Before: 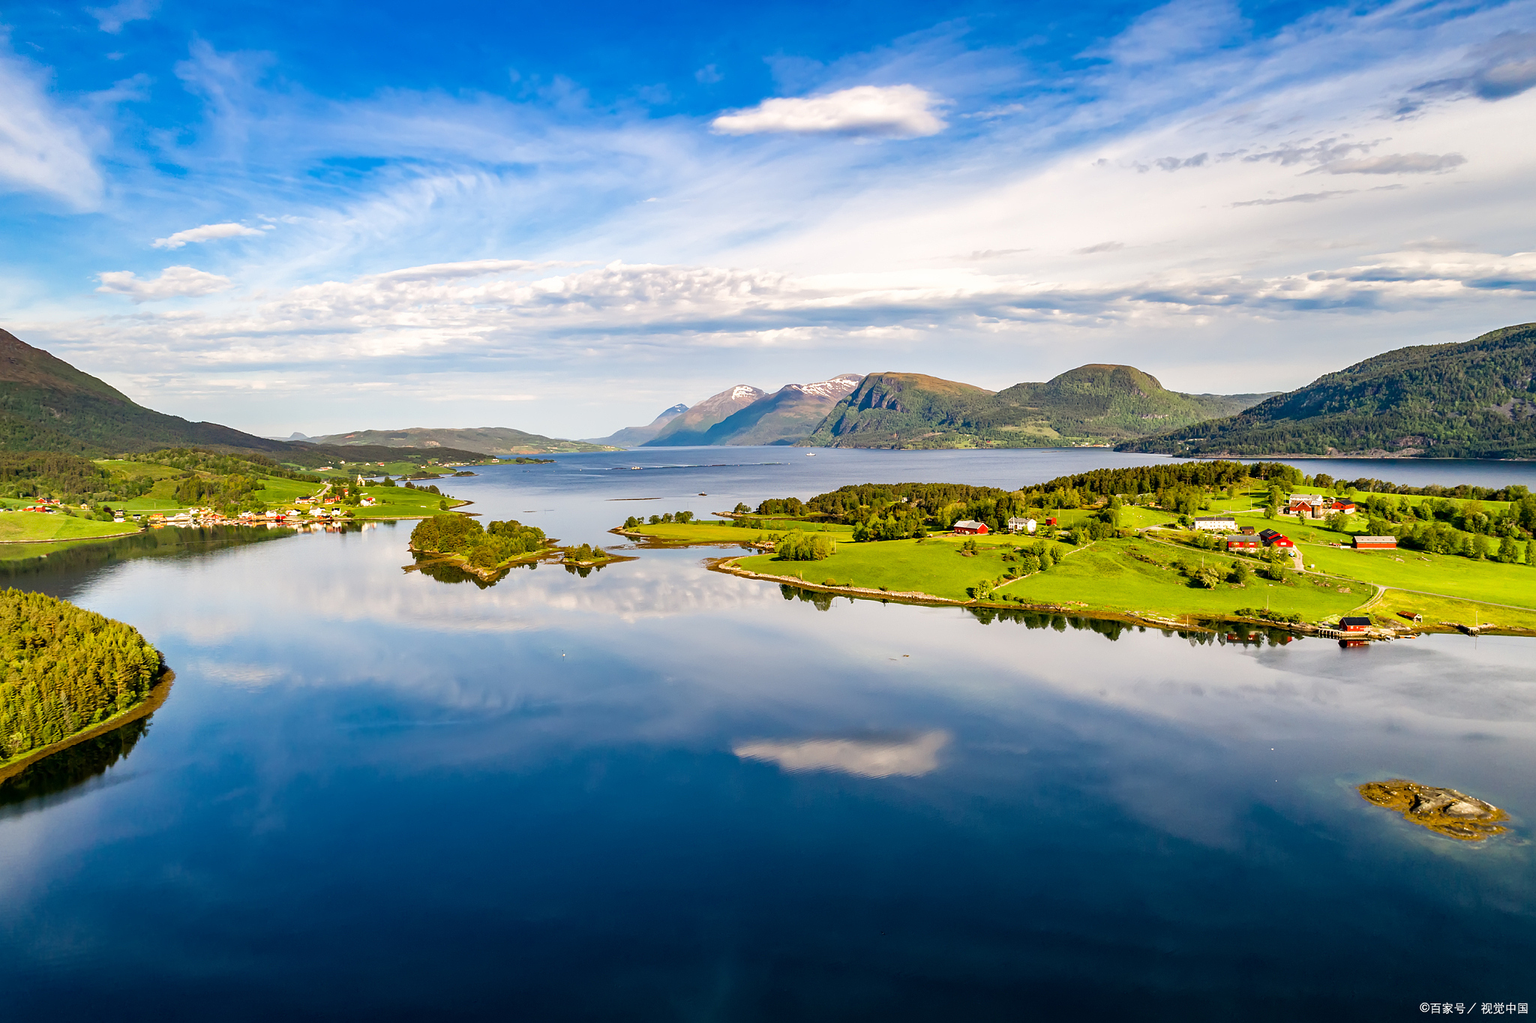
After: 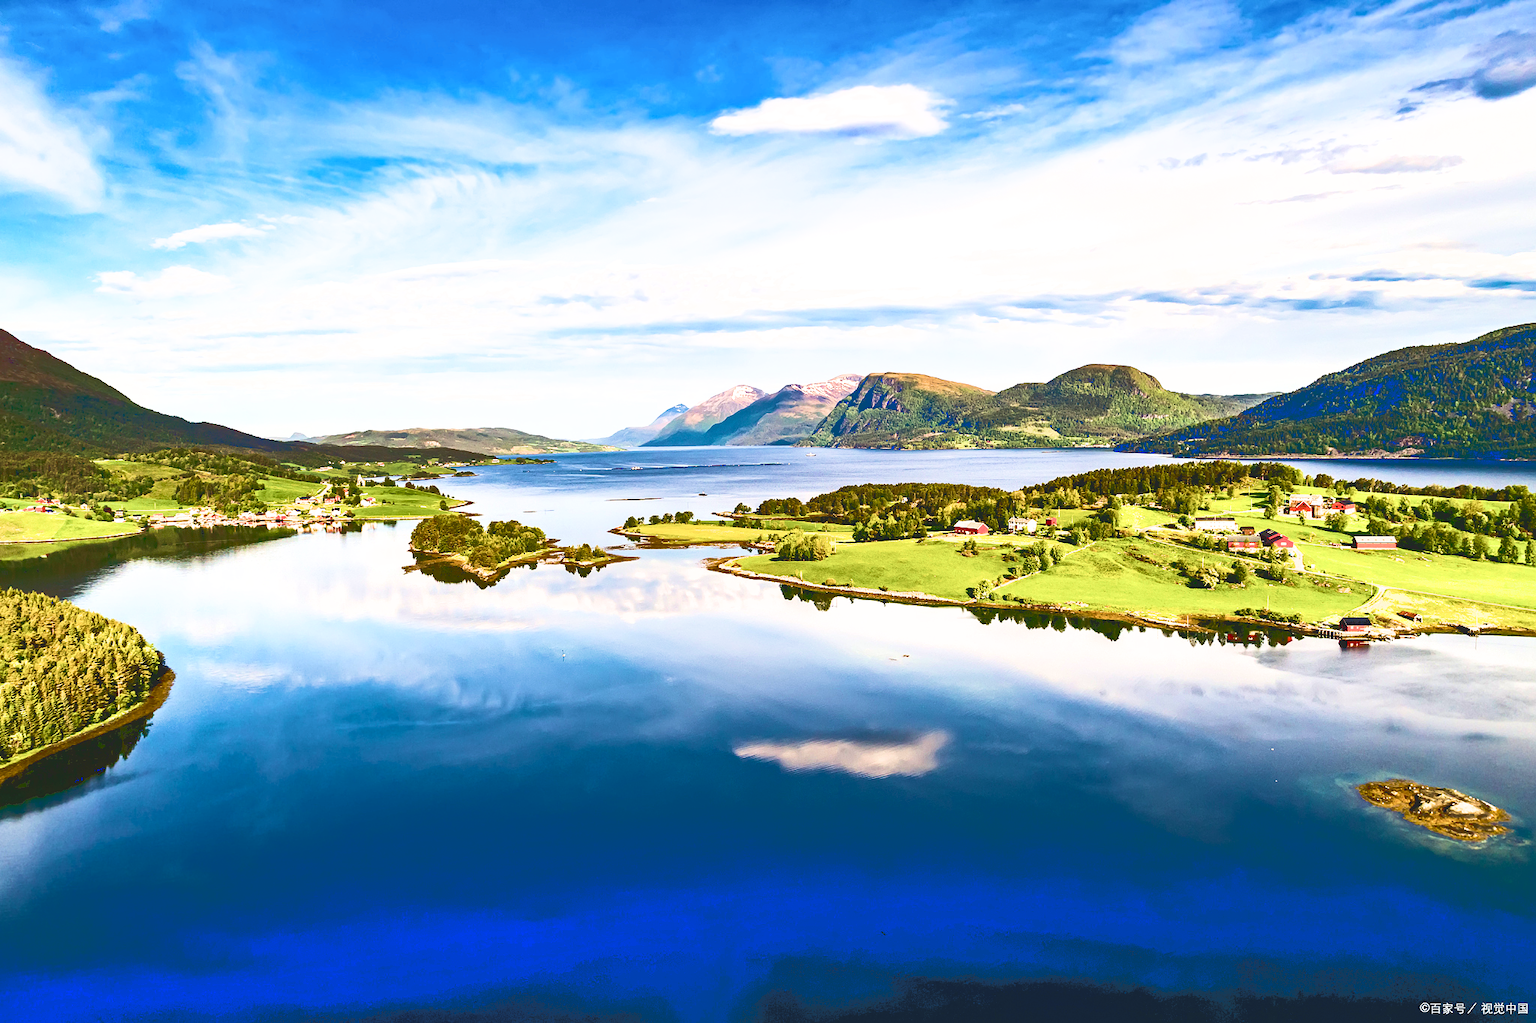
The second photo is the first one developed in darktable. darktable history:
tone curve: curves: ch0 [(0, 0) (0.003, 0.24) (0.011, 0.24) (0.025, 0.24) (0.044, 0.244) (0.069, 0.244) (0.1, 0.252) (0.136, 0.264) (0.177, 0.274) (0.224, 0.284) (0.277, 0.313) (0.335, 0.361) (0.399, 0.415) (0.468, 0.498) (0.543, 0.595) (0.623, 0.695) (0.709, 0.793) (0.801, 0.883) (0.898, 0.942) (1, 1)], color space Lab, linked channels, preserve colors none
haze removal: compatibility mode true, adaptive false
velvia: strength 55.37%
filmic rgb: black relative exposure -8.25 EV, white relative exposure 2.21 EV, hardness 7.07, latitude 85.95%, contrast 1.697, highlights saturation mix -4.46%, shadows ↔ highlights balance -2.82%
